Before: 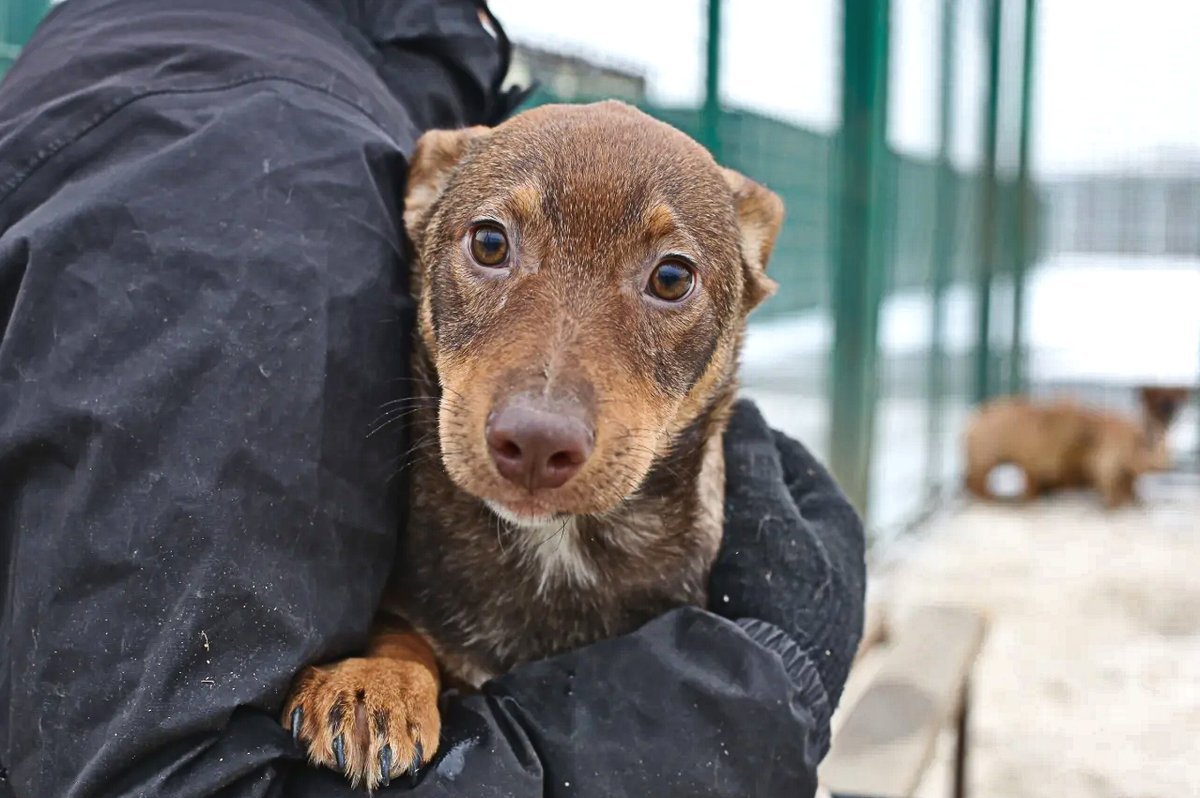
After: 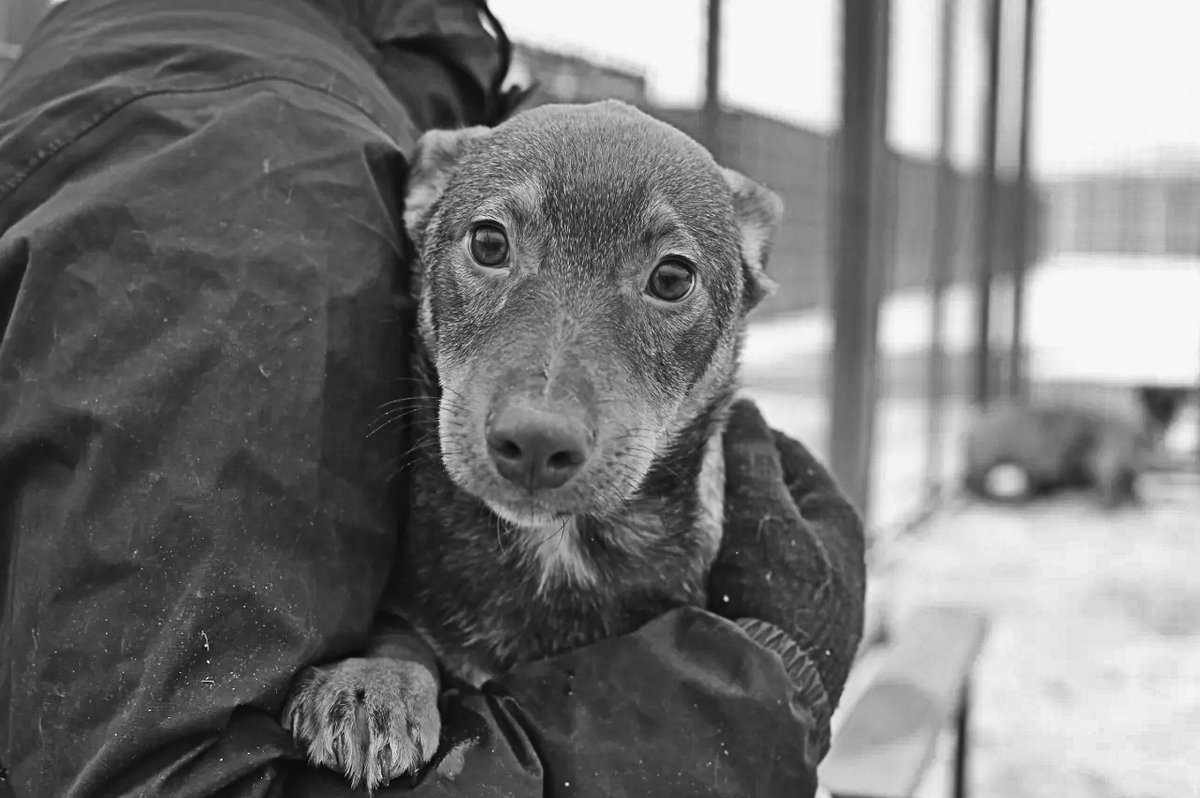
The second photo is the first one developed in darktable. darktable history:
color calibration: output gray [0.22, 0.42, 0.37, 0], illuminant same as pipeline (D50), adaptation XYZ, x 0.345, y 0.359, temperature 5015.75 K
